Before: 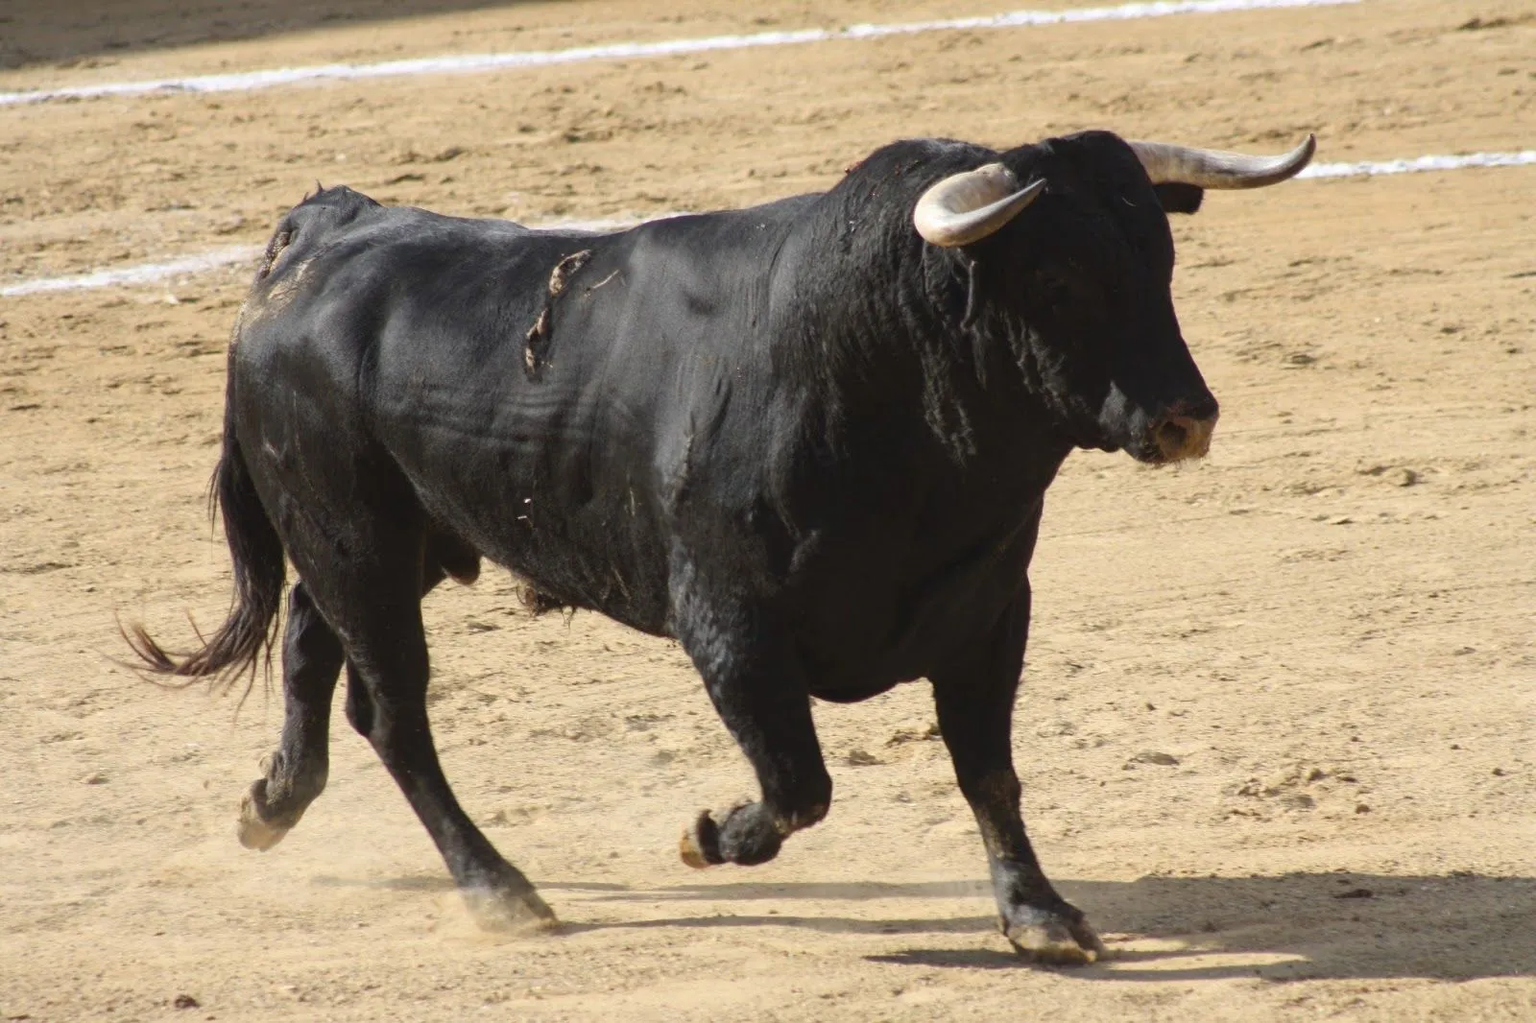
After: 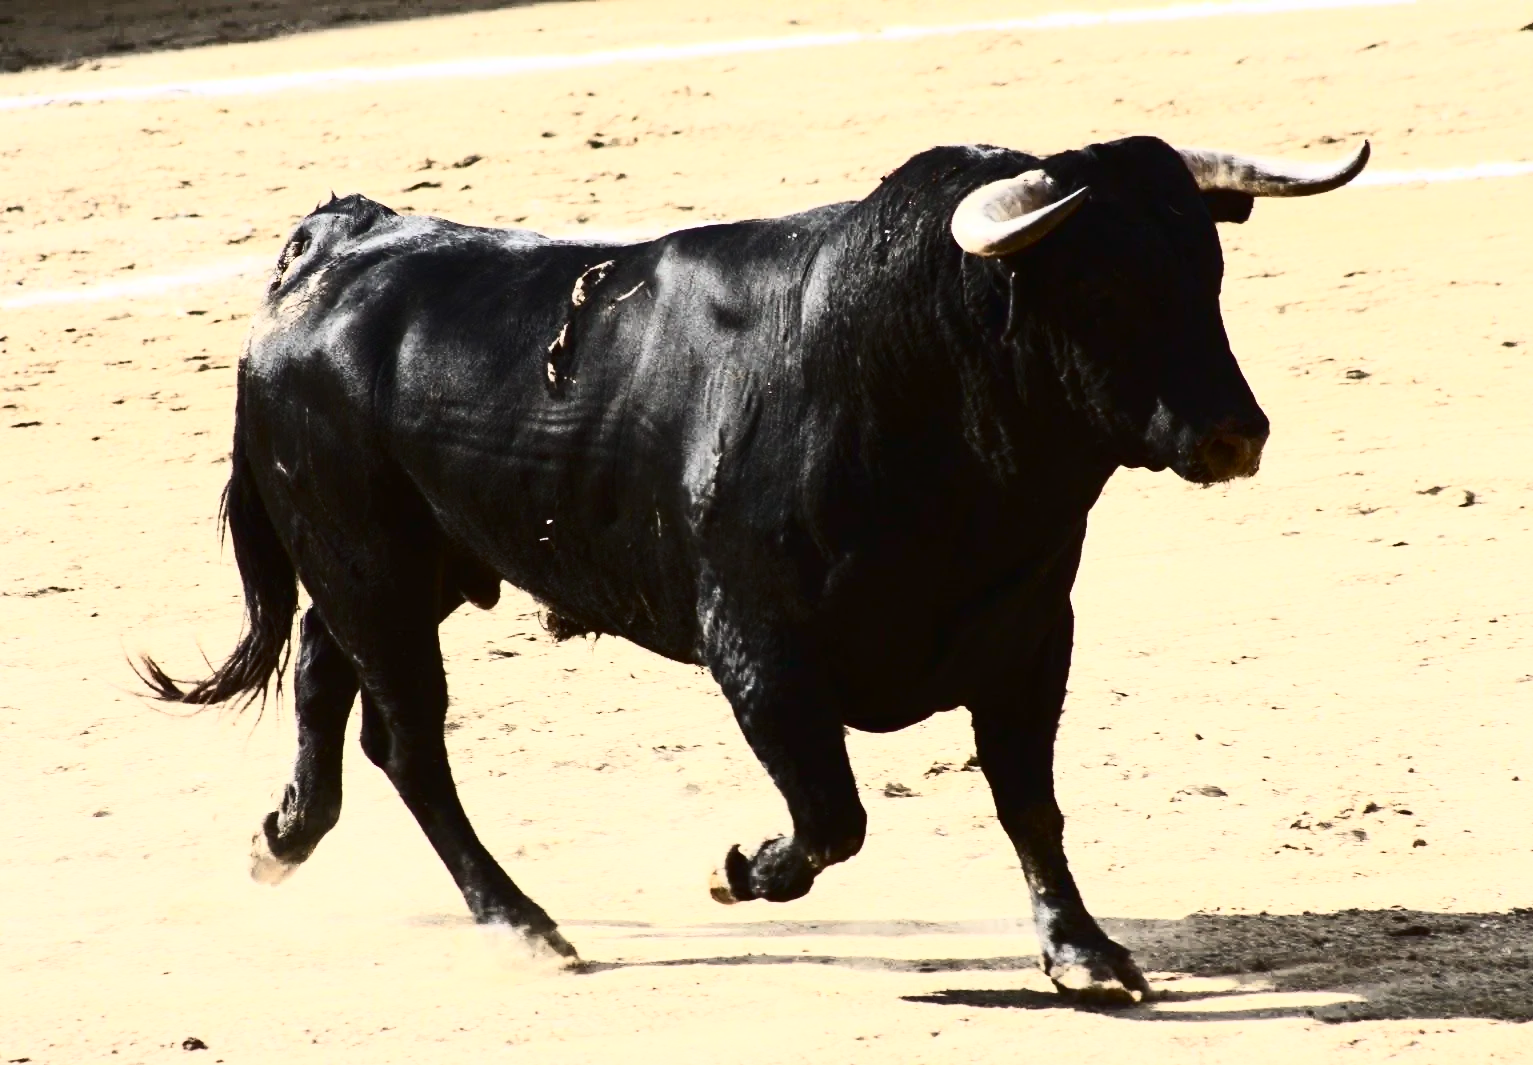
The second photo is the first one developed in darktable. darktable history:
contrast brightness saturation: contrast 0.93, brightness 0.2
tone equalizer: -7 EV 0.13 EV, smoothing diameter 25%, edges refinement/feathering 10, preserve details guided filter
crop: right 4.126%, bottom 0.031%
